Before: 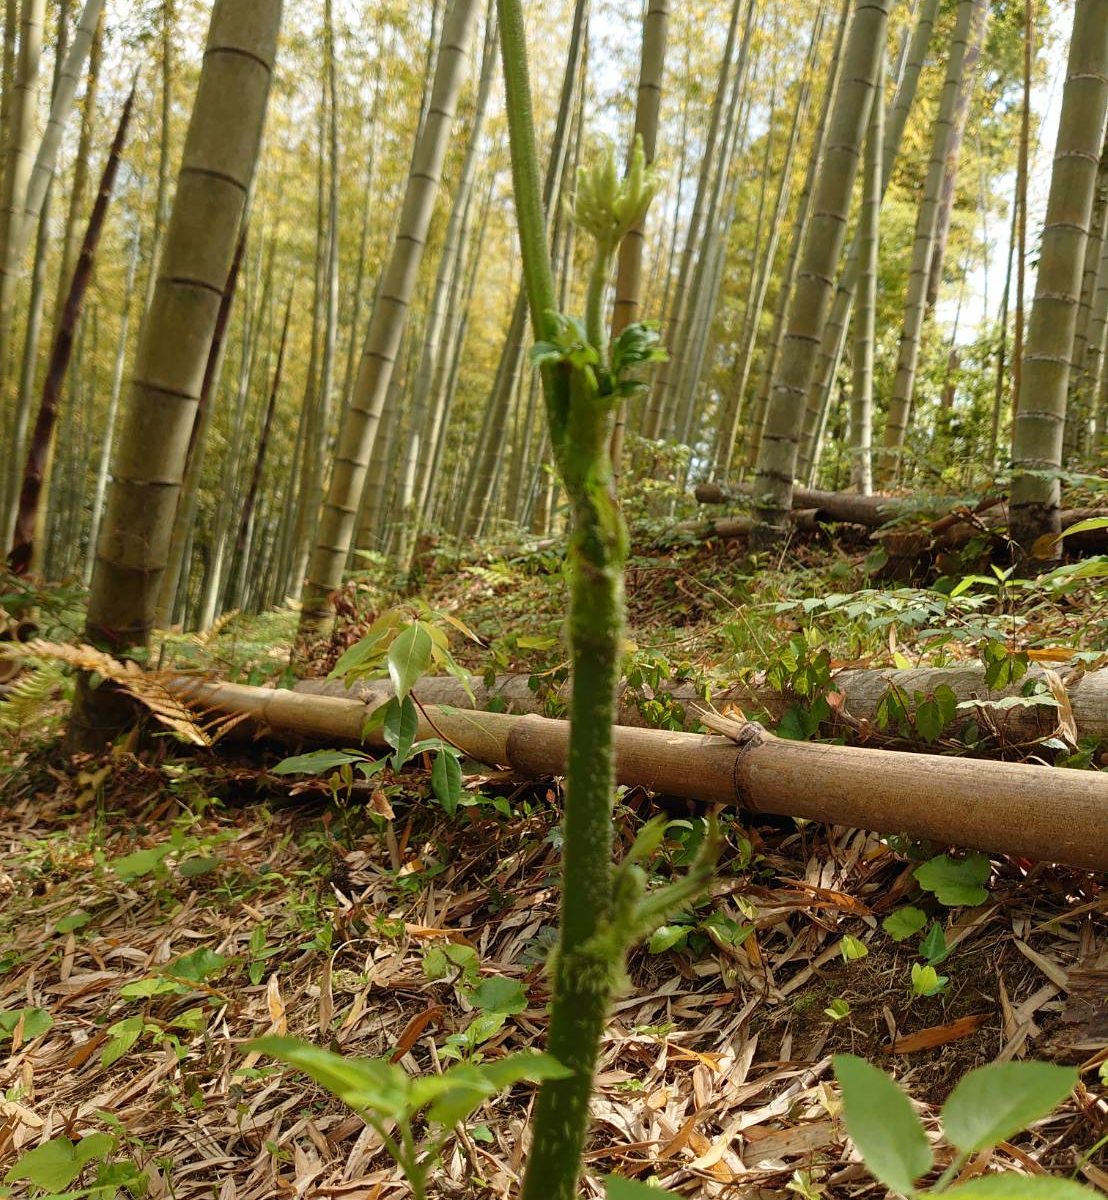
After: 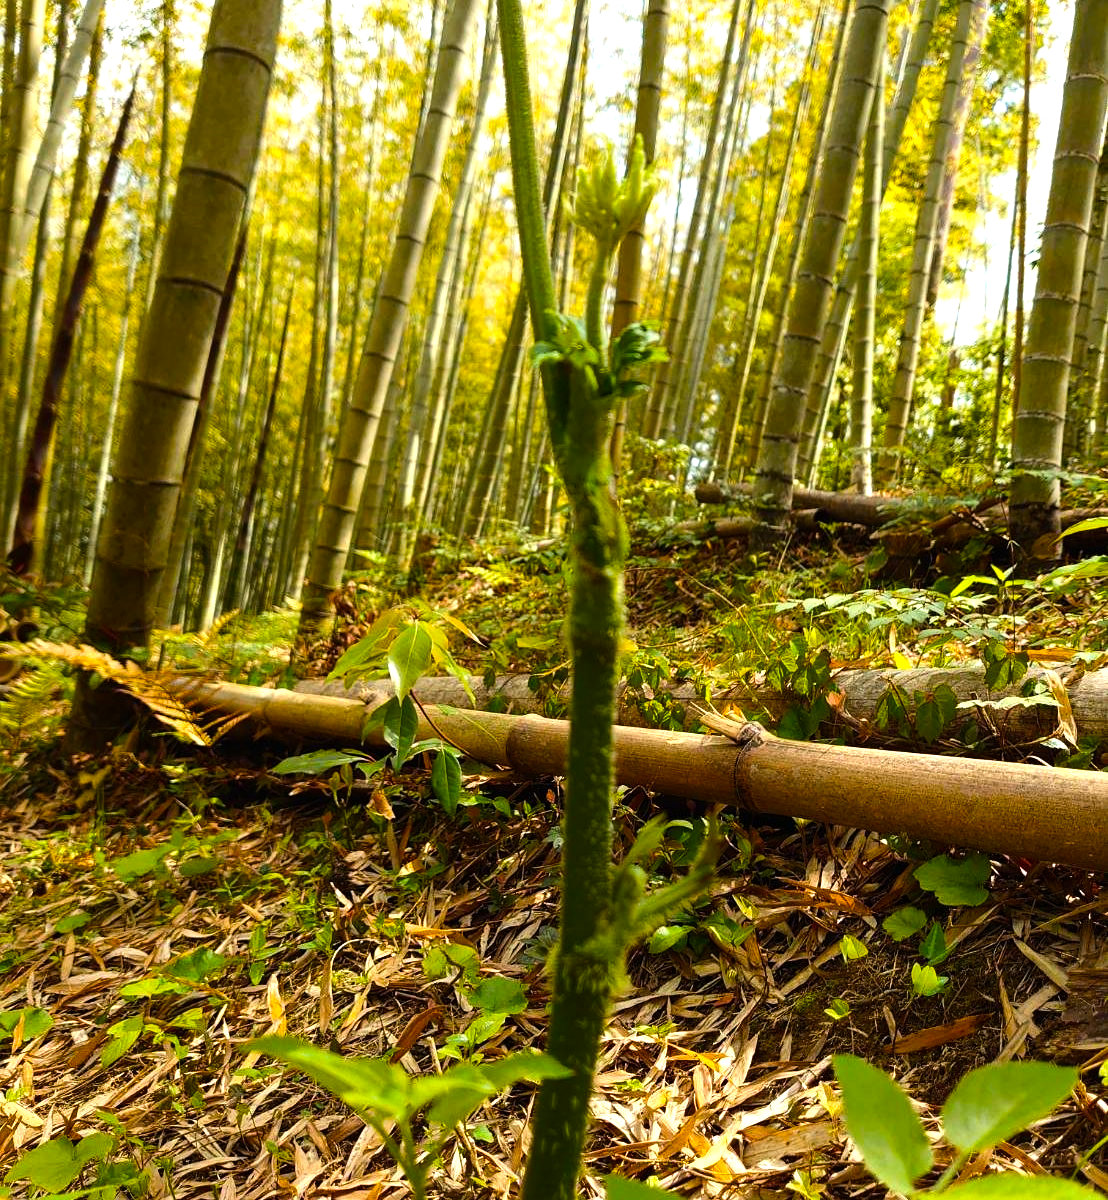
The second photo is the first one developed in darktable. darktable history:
color balance rgb: linear chroma grading › global chroma 15%, perceptual saturation grading › global saturation 30%
tone equalizer: -8 EV -0.75 EV, -7 EV -0.7 EV, -6 EV -0.6 EV, -5 EV -0.4 EV, -3 EV 0.4 EV, -2 EV 0.6 EV, -1 EV 0.7 EV, +0 EV 0.75 EV, edges refinement/feathering 500, mask exposure compensation -1.57 EV, preserve details no
